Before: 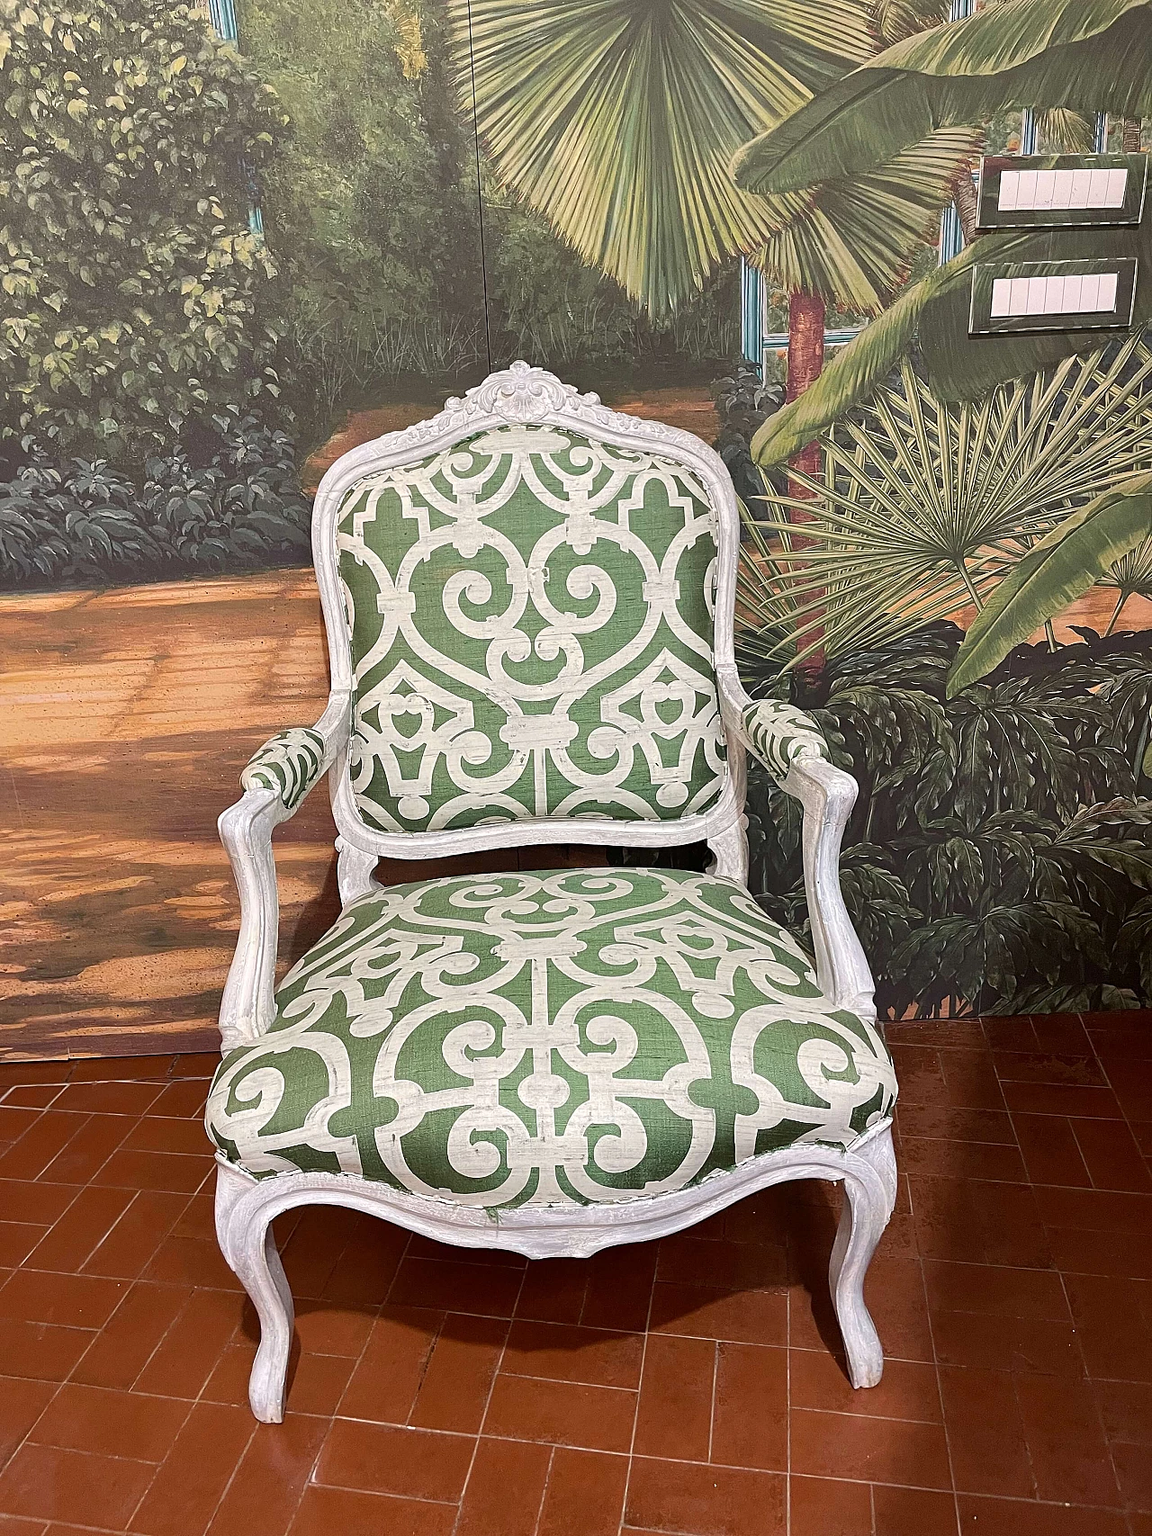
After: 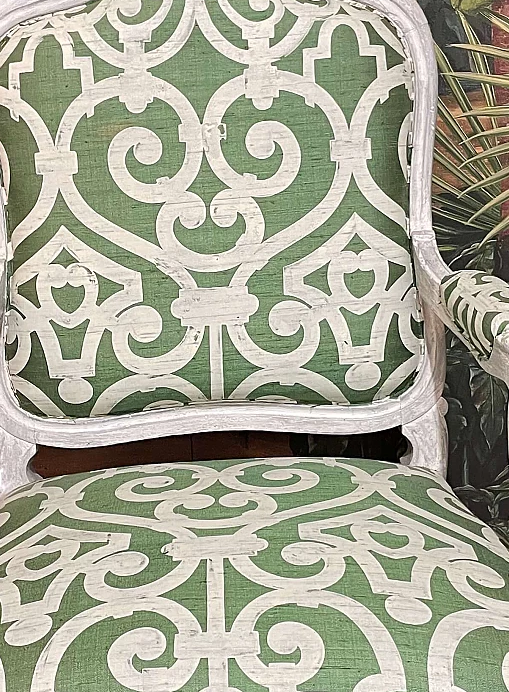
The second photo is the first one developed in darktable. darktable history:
crop: left 30.033%, top 29.727%, right 30.135%, bottom 29.694%
